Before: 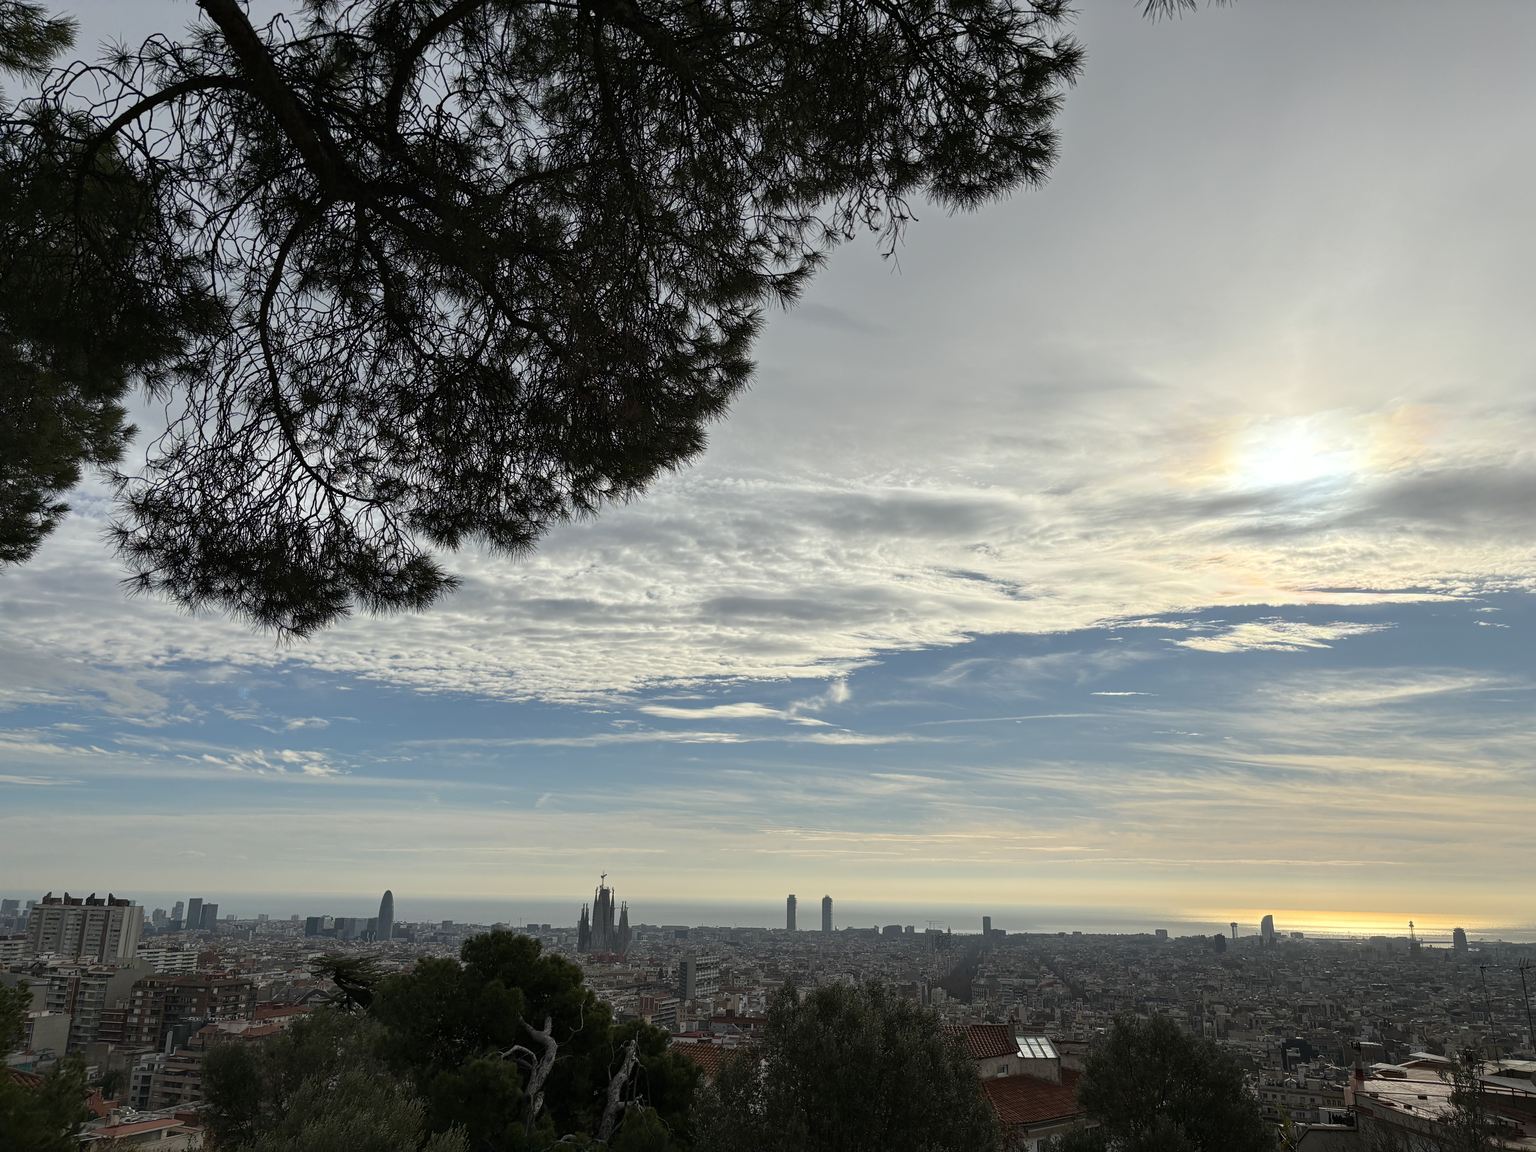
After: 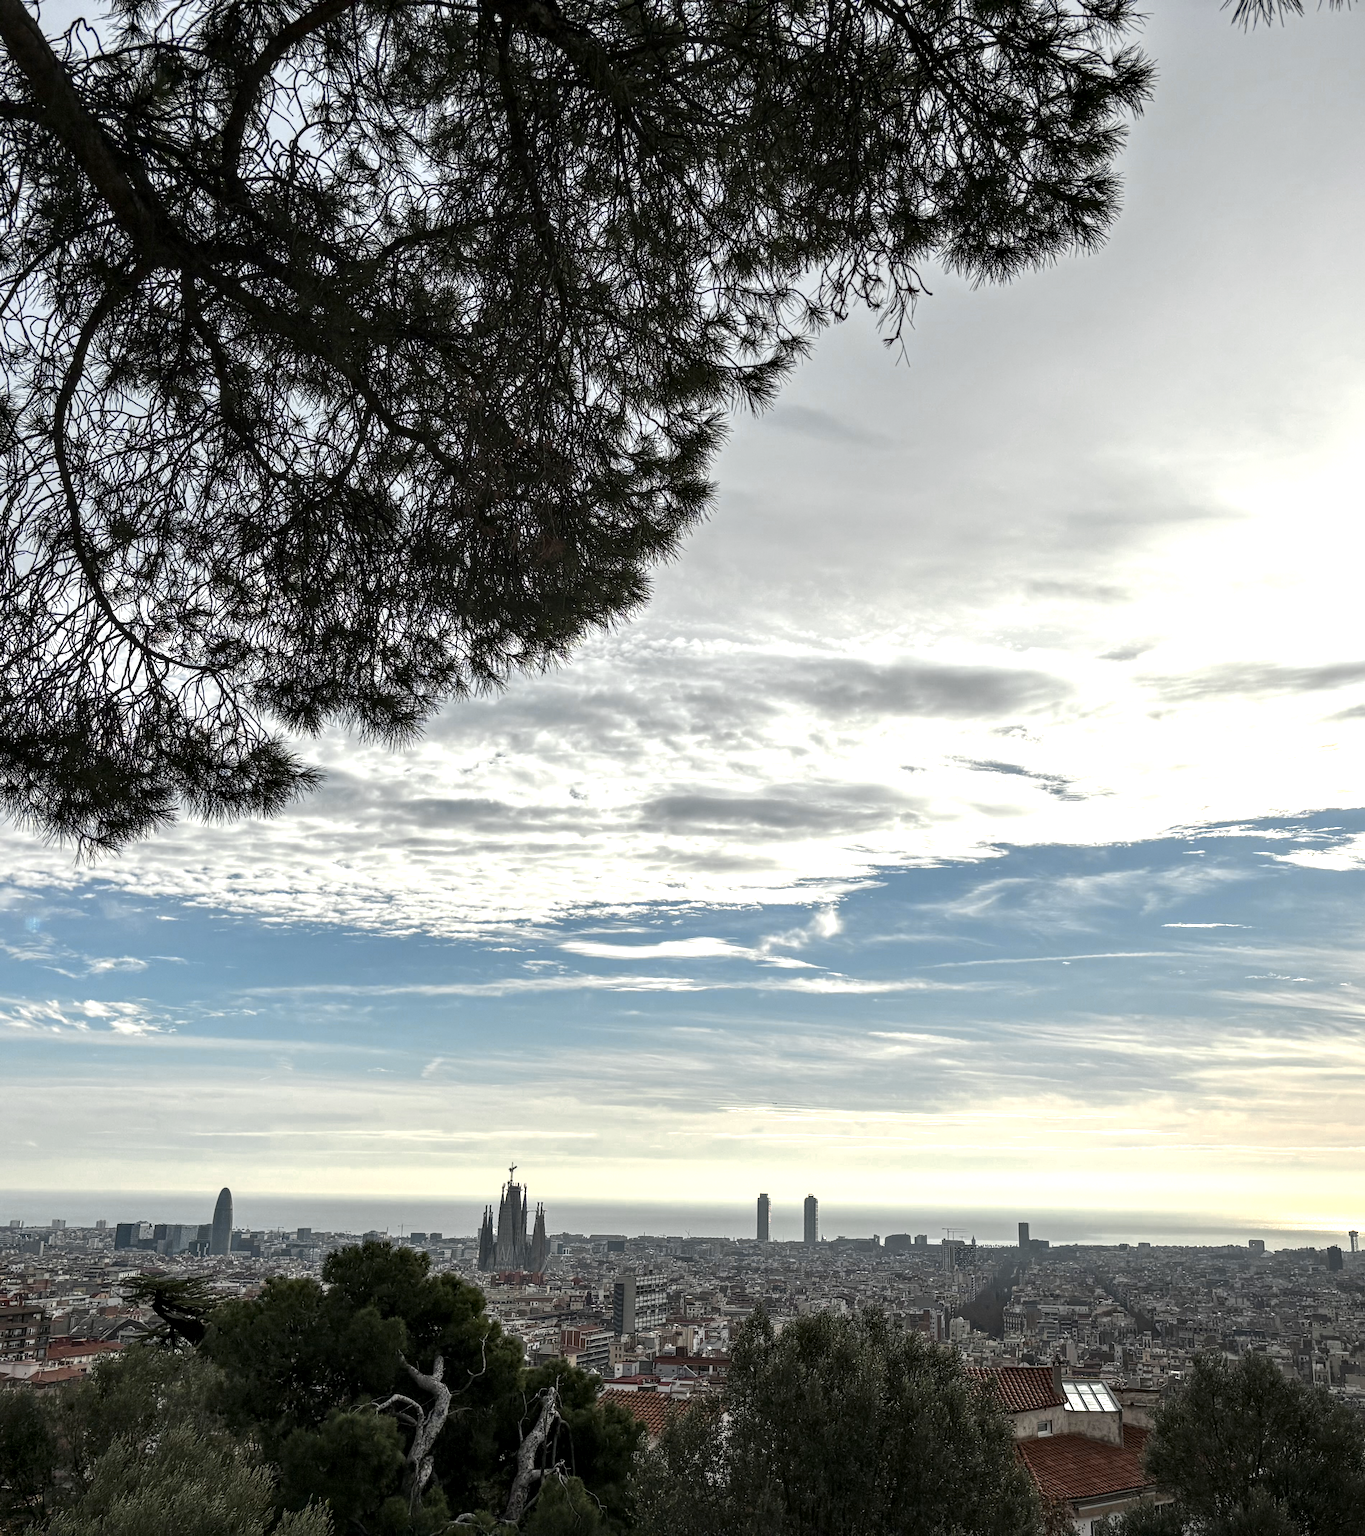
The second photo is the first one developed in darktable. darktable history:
contrast brightness saturation: contrast 0.06, brightness -0.01, saturation -0.23
color zones: curves: ch0 [(0.004, 0.305) (0.261, 0.623) (0.389, 0.399) (0.708, 0.571) (0.947, 0.34)]; ch1 [(0.025, 0.645) (0.229, 0.584) (0.326, 0.551) (0.484, 0.262) (0.757, 0.643)]
exposure: black level correction 0, exposure 0.7 EV, compensate exposure bias true, compensate highlight preservation false
crop and rotate: left 14.292%, right 19.041%
local contrast: detail 150%
